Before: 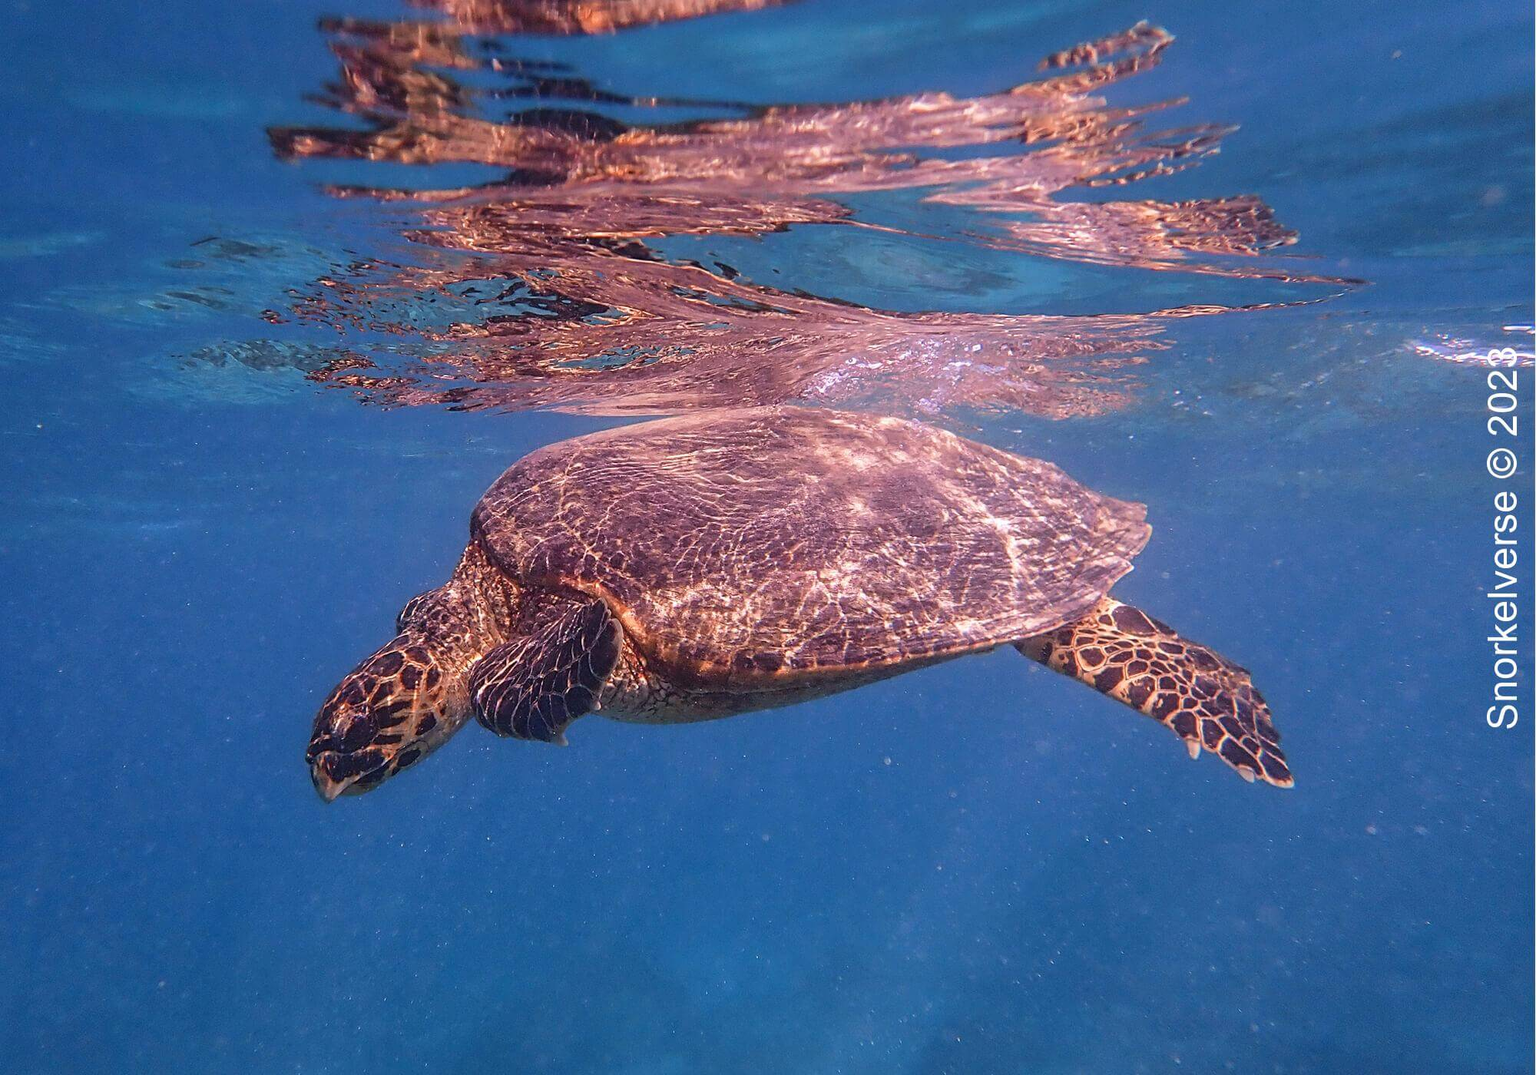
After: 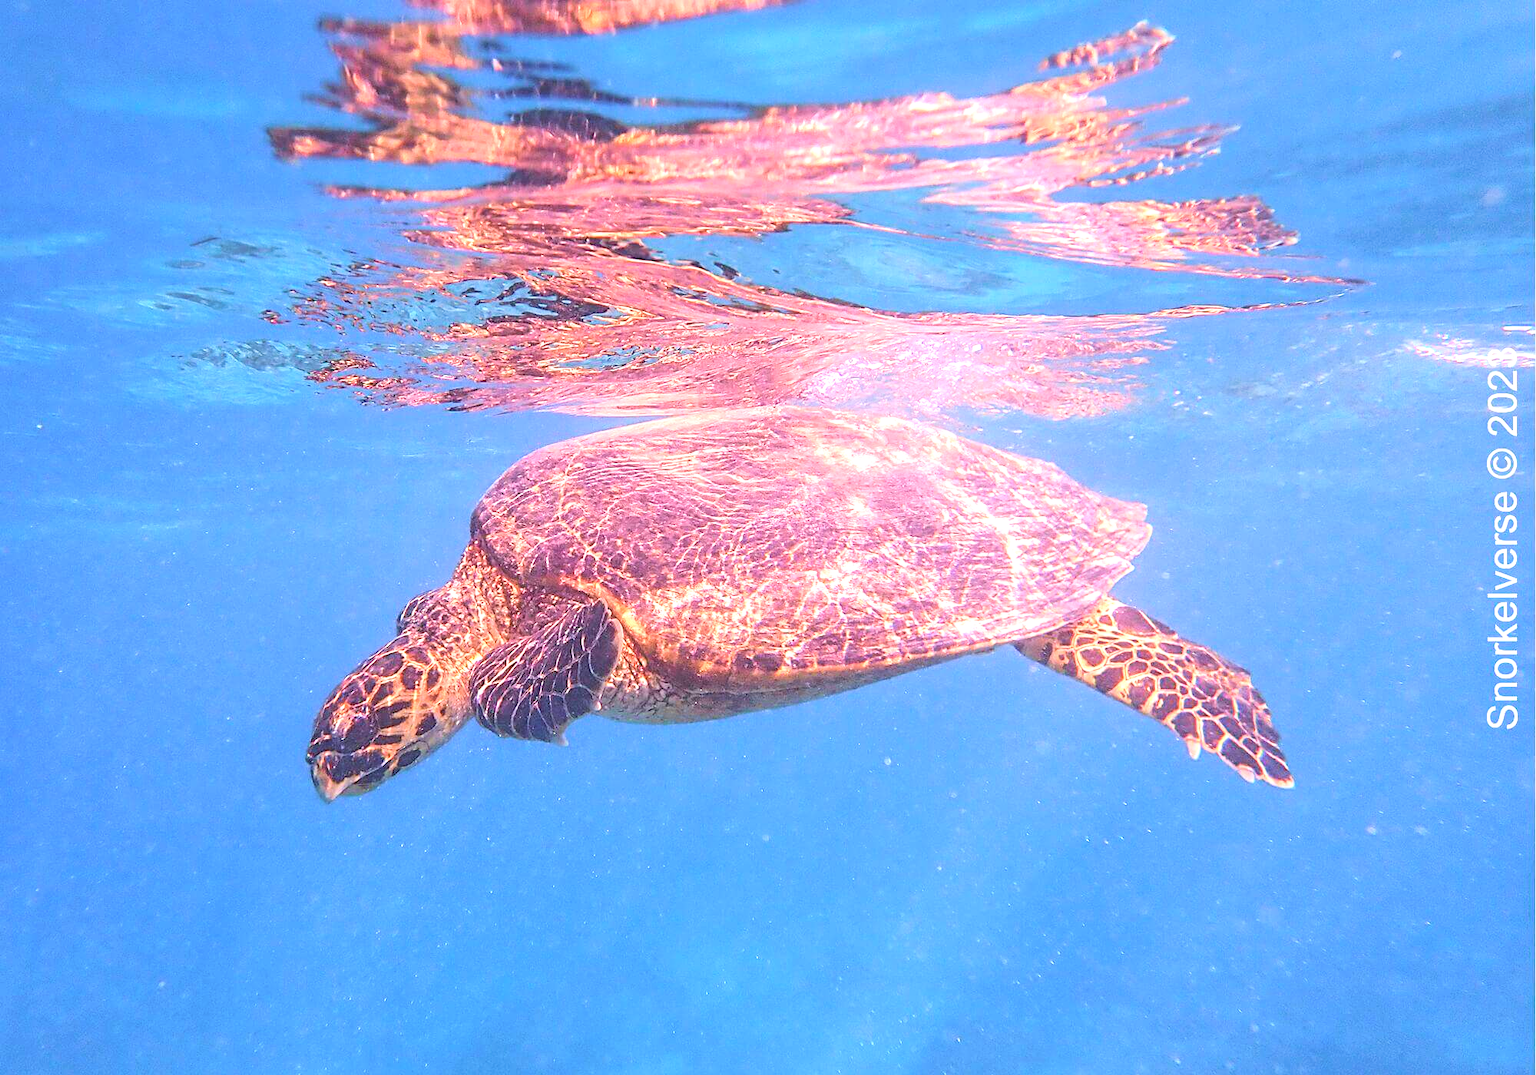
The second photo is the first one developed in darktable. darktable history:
exposure: black level correction 0, exposure 1.1 EV, compensate exposure bias true, compensate highlight preservation false
velvia: on, module defaults
contrast brightness saturation: contrast 0.1, brightness 0.3, saturation 0.14
